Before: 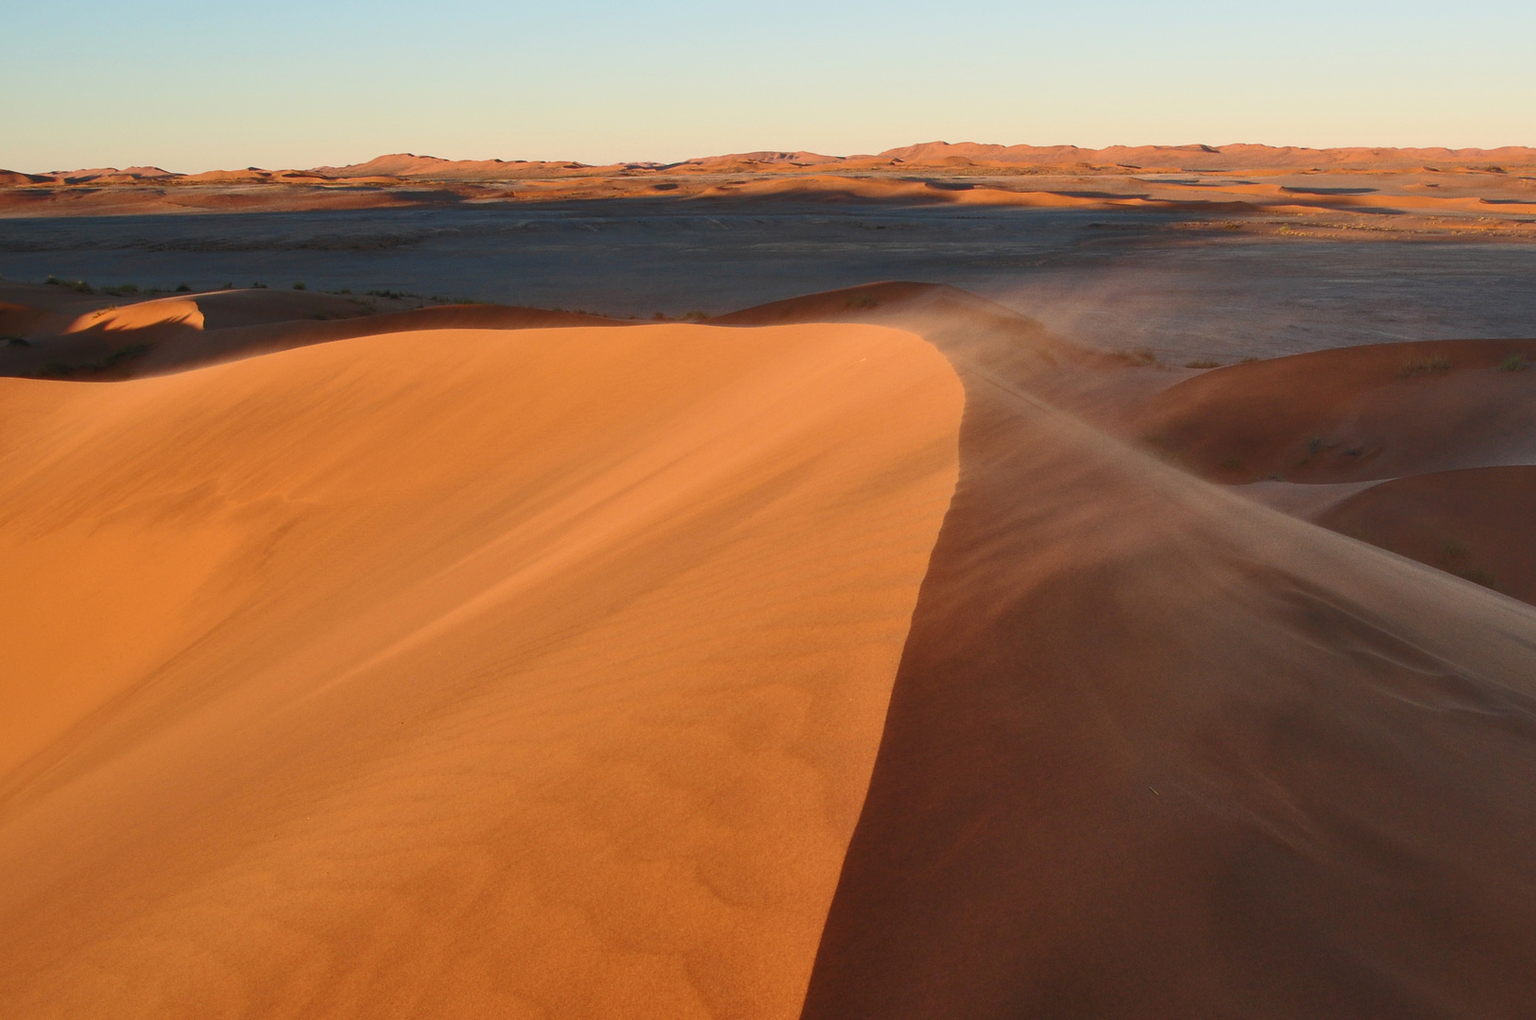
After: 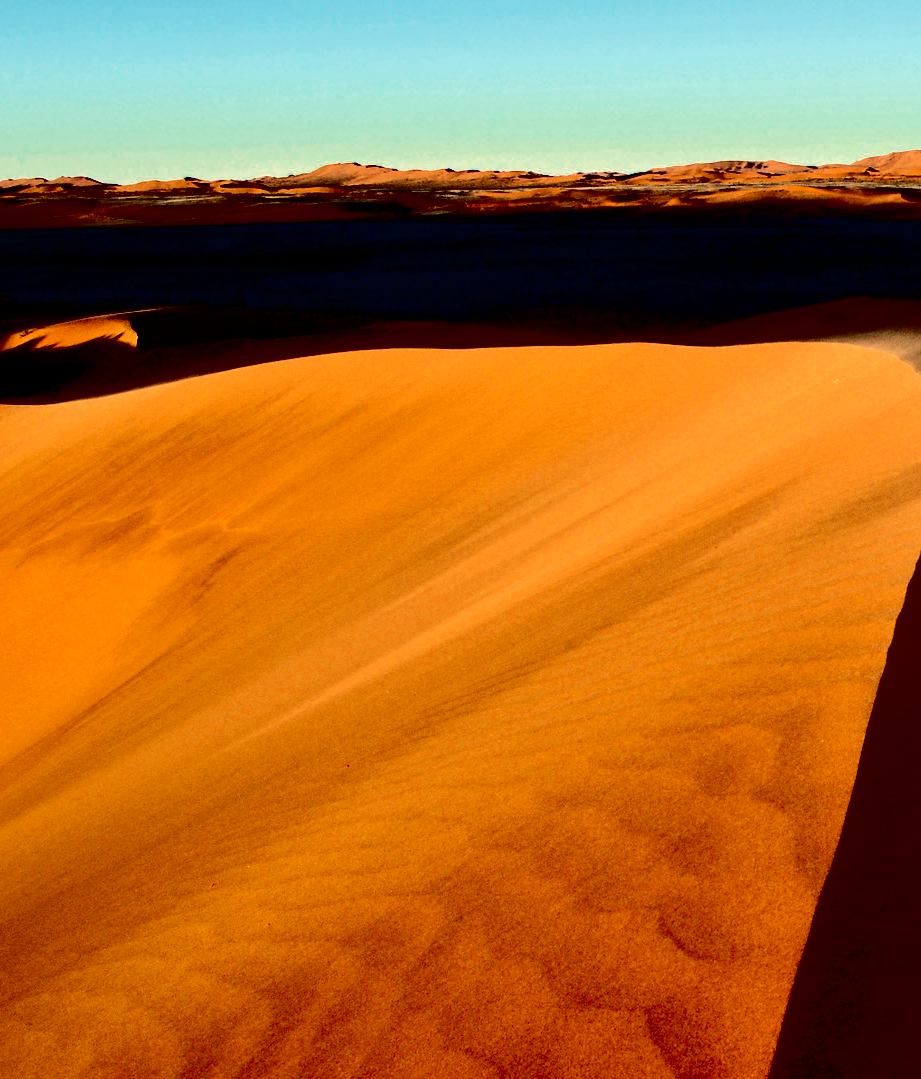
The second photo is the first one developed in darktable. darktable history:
color zones: curves: ch0 [(0, 0.5) (0.125, 0.4) (0.25, 0.5) (0.375, 0.4) (0.5, 0.4) (0.625, 0.35) (0.75, 0.35) (0.875, 0.5)]; ch1 [(0, 0.35) (0.125, 0.45) (0.25, 0.35) (0.375, 0.35) (0.5, 0.35) (0.625, 0.35) (0.75, 0.45) (0.875, 0.35)]; ch2 [(0, 0.6) (0.125, 0.5) (0.25, 0.5) (0.375, 0.6) (0.5, 0.6) (0.625, 0.5) (0.75, 0.5) (0.875, 0.5)]
contrast brightness saturation: contrast 0.755, brightness -0.994, saturation 0.996
crop: left 4.825%, right 38.528%
levels: mode automatic
color balance rgb: highlights gain › luminance 15.509%, highlights gain › chroma 3.879%, highlights gain › hue 207.52°, perceptual saturation grading › global saturation -12.212%, global vibrance 16.457%, saturation formula JzAzBz (2021)
